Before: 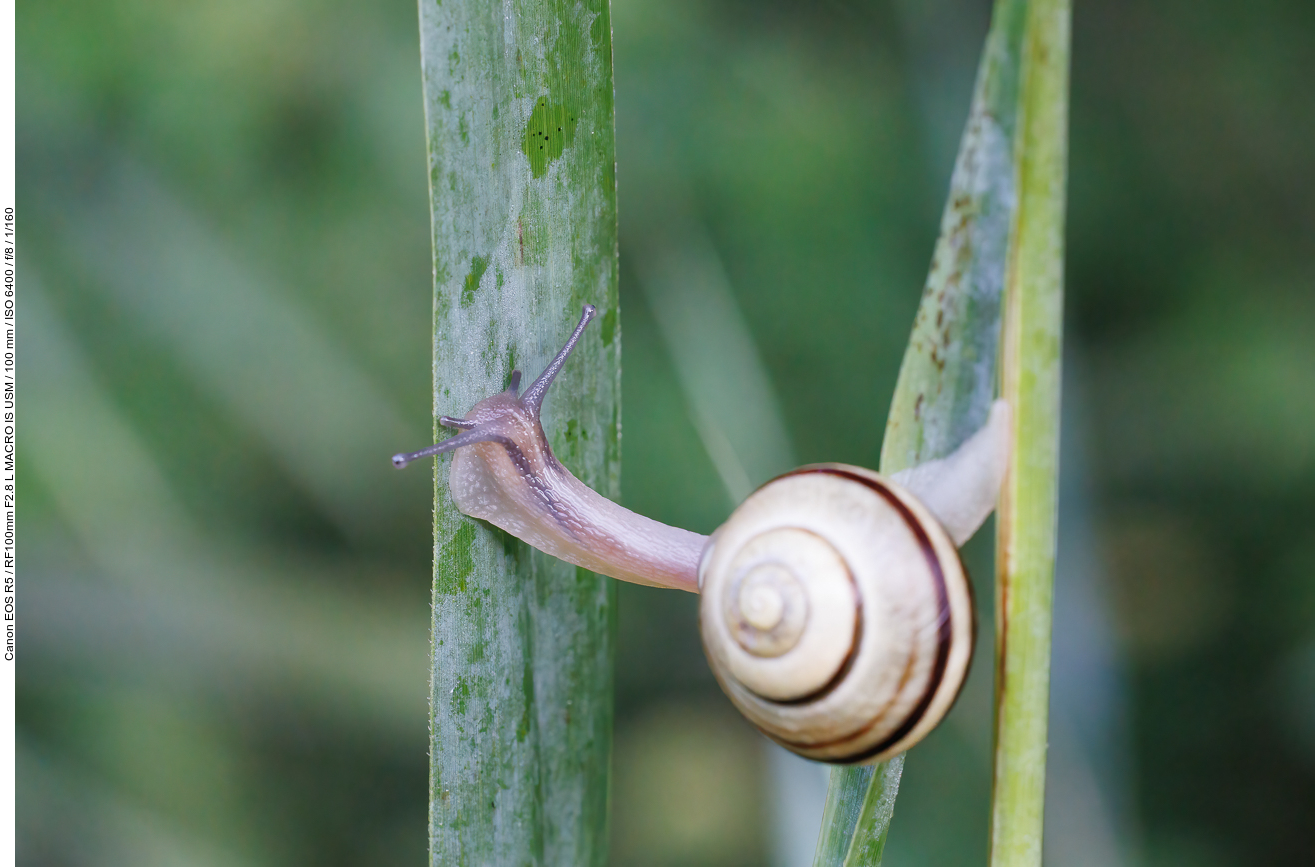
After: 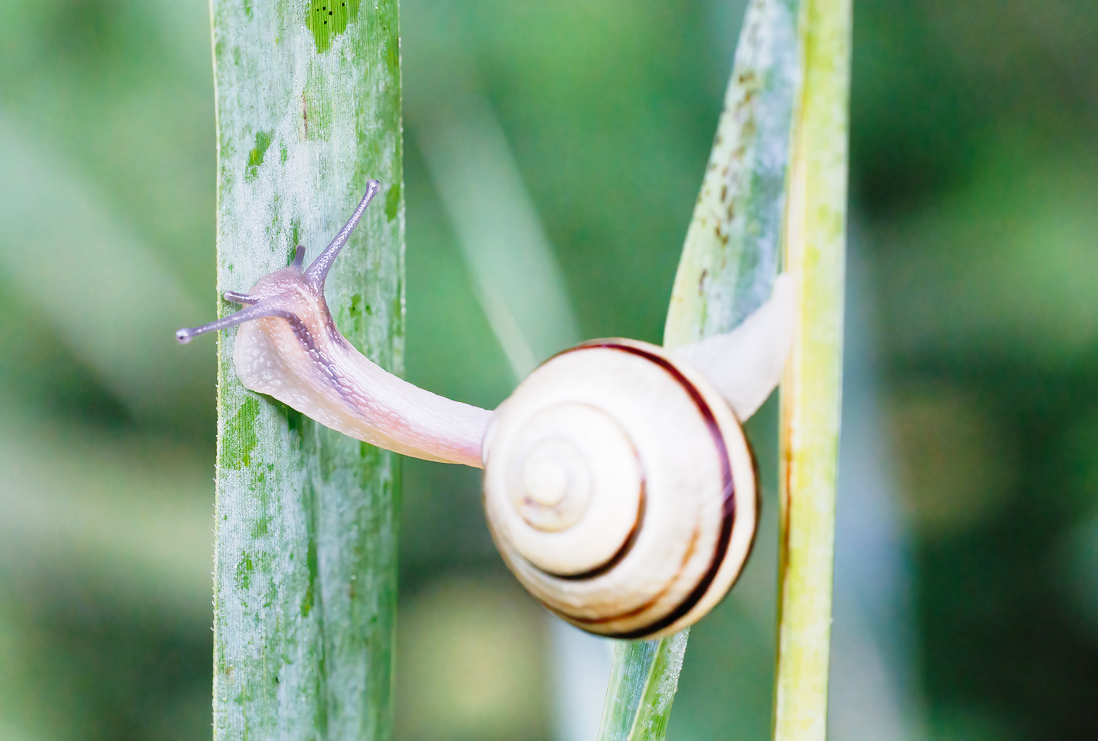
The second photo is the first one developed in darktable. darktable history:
tone curve: curves: ch0 [(0, 0) (0.003, 0.002) (0.011, 0.008) (0.025, 0.019) (0.044, 0.034) (0.069, 0.053) (0.1, 0.079) (0.136, 0.127) (0.177, 0.191) (0.224, 0.274) (0.277, 0.367) (0.335, 0.465) (0.399, 0.552) (0.468, 0.643) (0.543, 0.737) (0.623, 0.82) (0.709, 0.891) (0.801, 0.928) (0.898, 0.963) (1, 1)], preserve colors none
exposure: compensate highlight preservation false
crop: left 16.428%, top 14.492%
